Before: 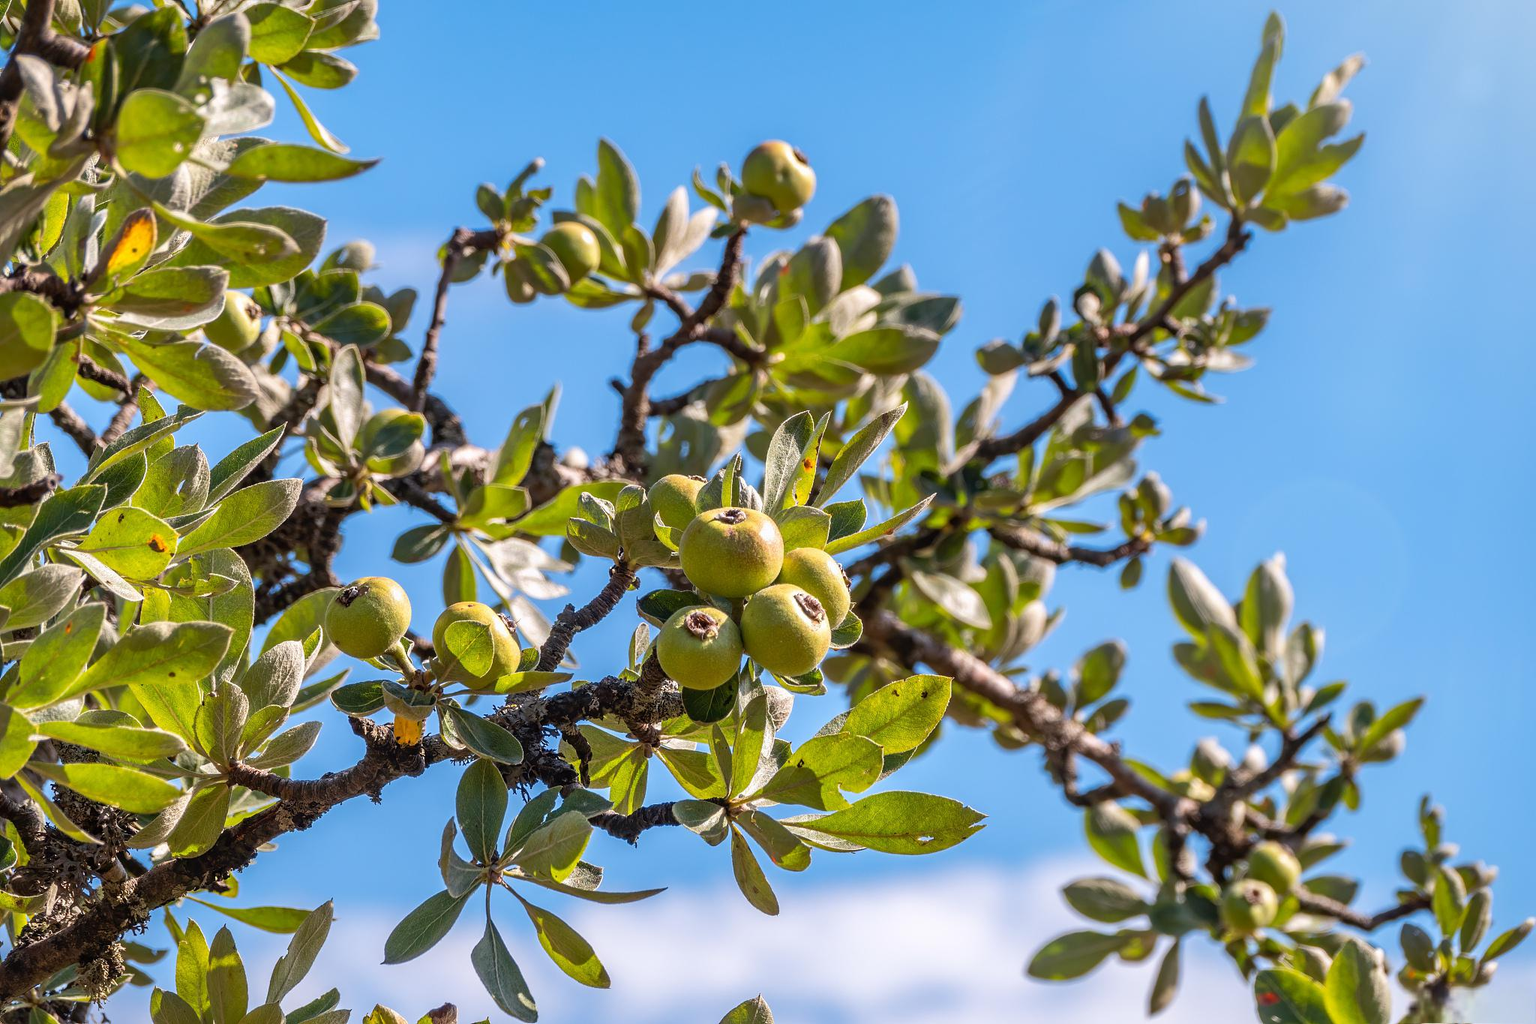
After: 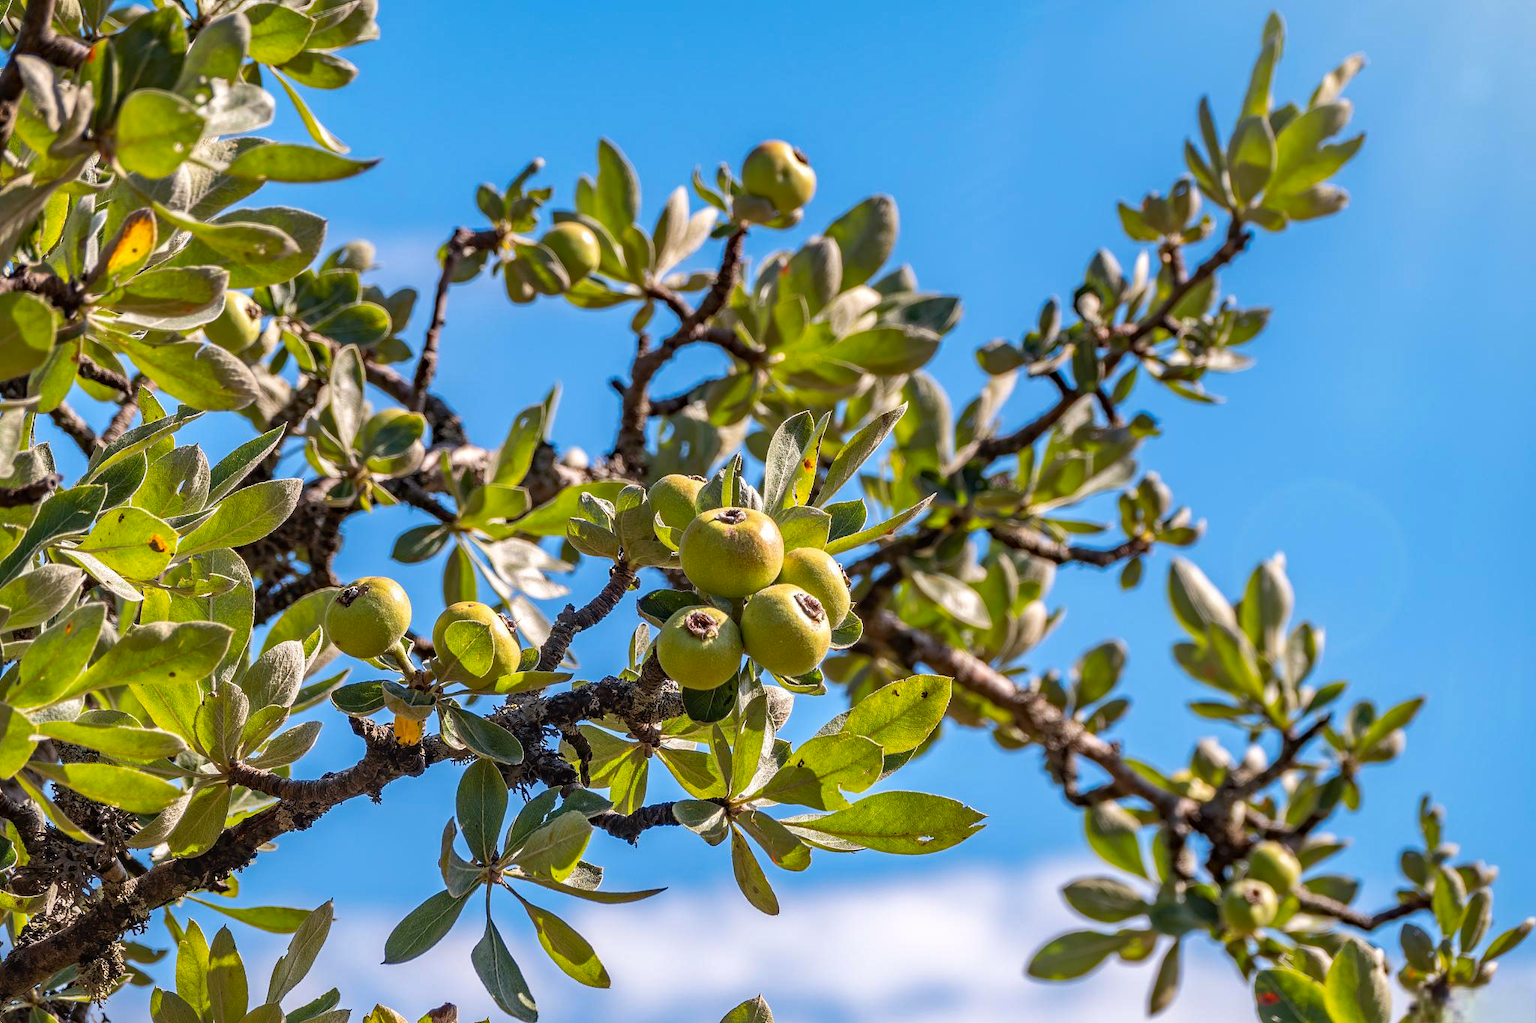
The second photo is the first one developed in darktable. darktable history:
haze removal: strength 0.295, distance 0.256, compatibility mode true, adaptive false
